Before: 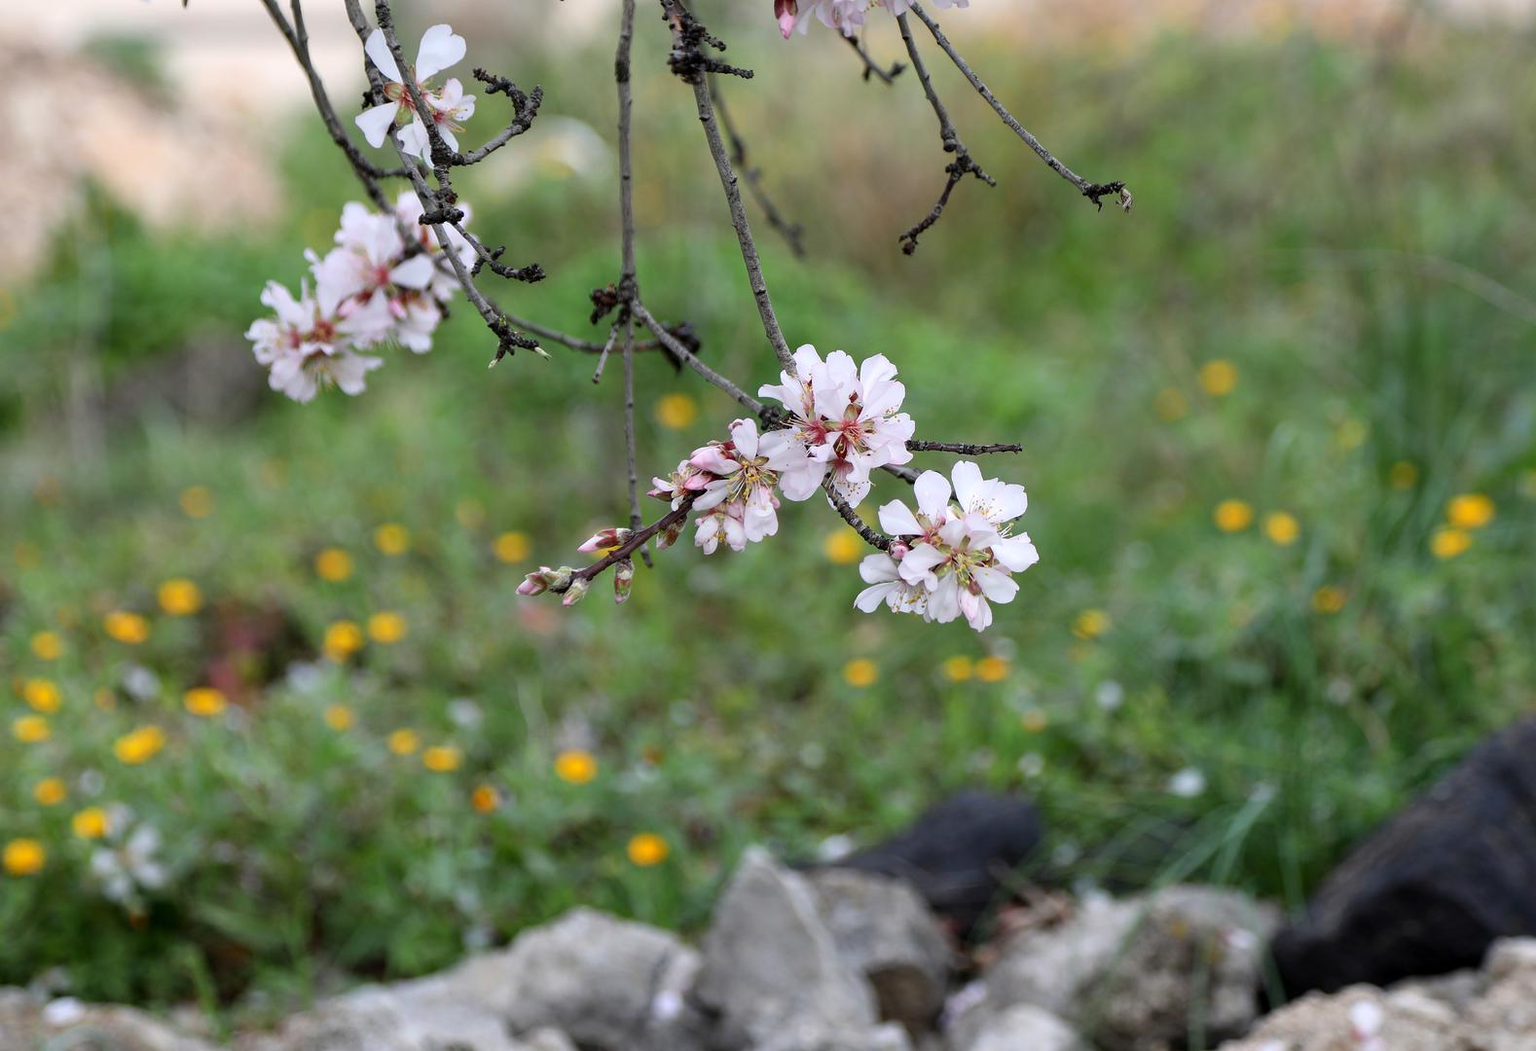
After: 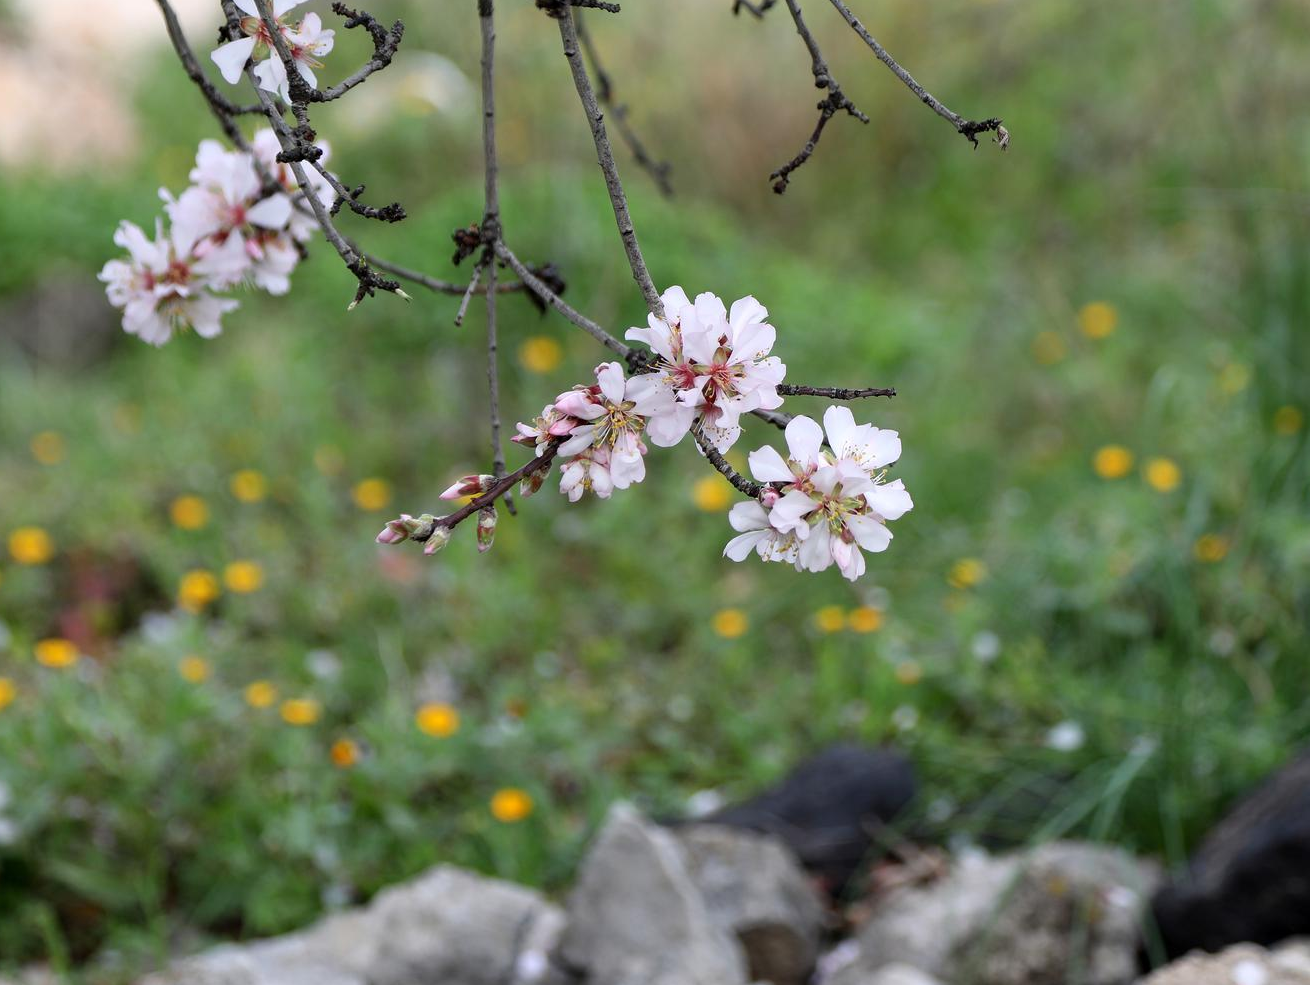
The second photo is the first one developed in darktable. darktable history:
crop: left 9.788%, top 6.319%, right 7.134%, bottom 2.391%
